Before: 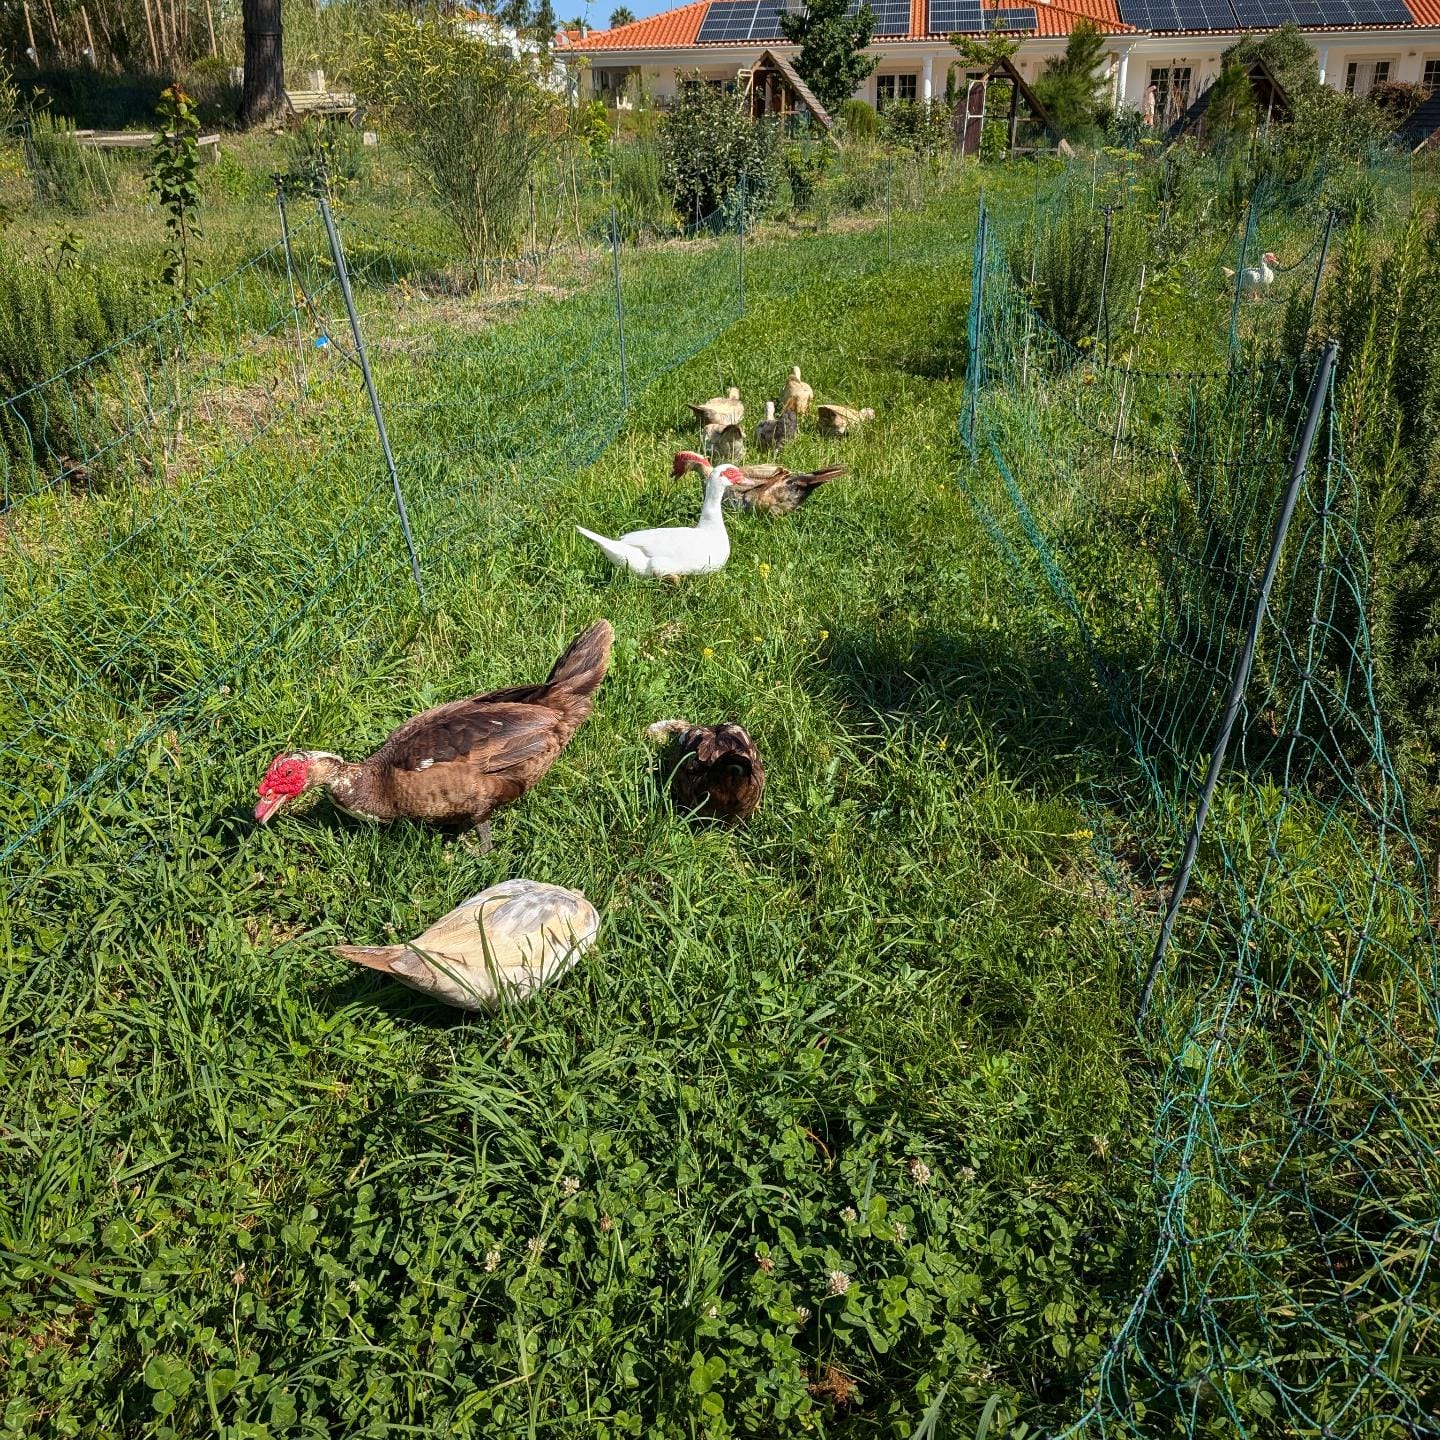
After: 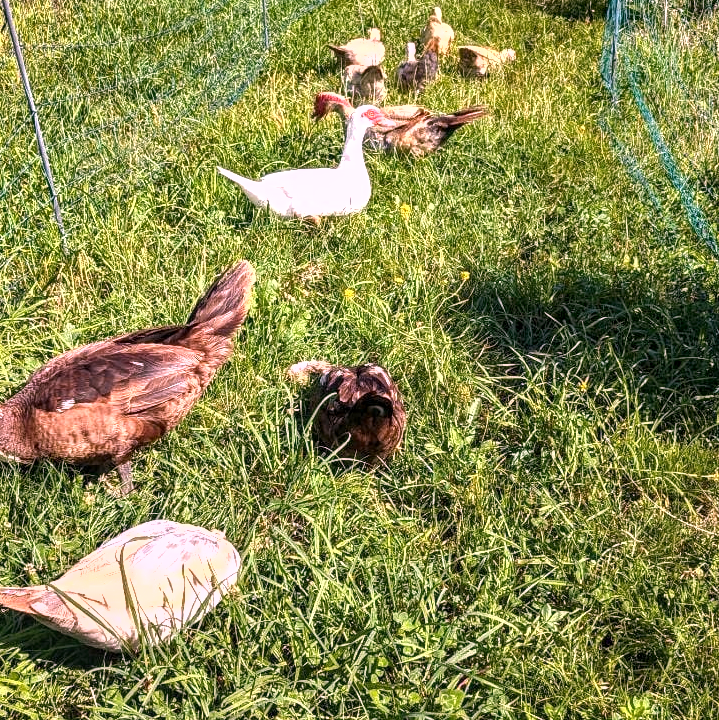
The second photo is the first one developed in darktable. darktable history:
shadows and highlights: highlights color adjustment 0%, low approximation 0.01, soften with gaussian
local contrast: detail 130%
crop: left 25%, top 25%, right 25%, bottom 25%
exposure: black level correction 0, exposure 0.7 EV, compensate exposure bias true, compensate highlight preservation false
white balance: red 1.188, blue 1.11
